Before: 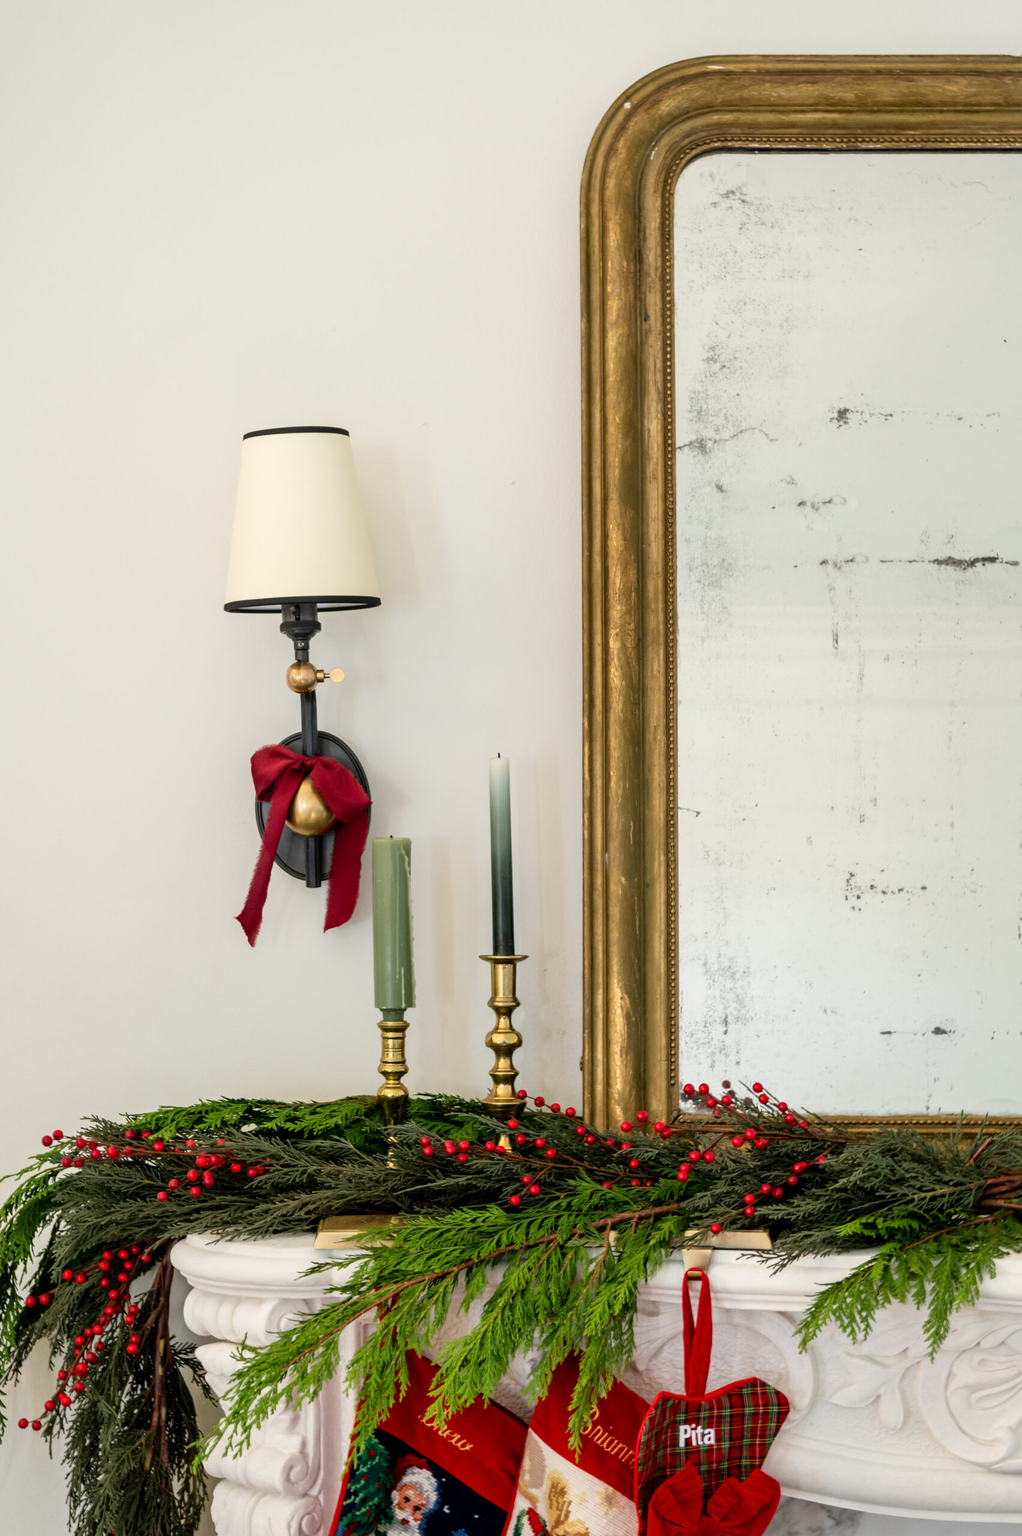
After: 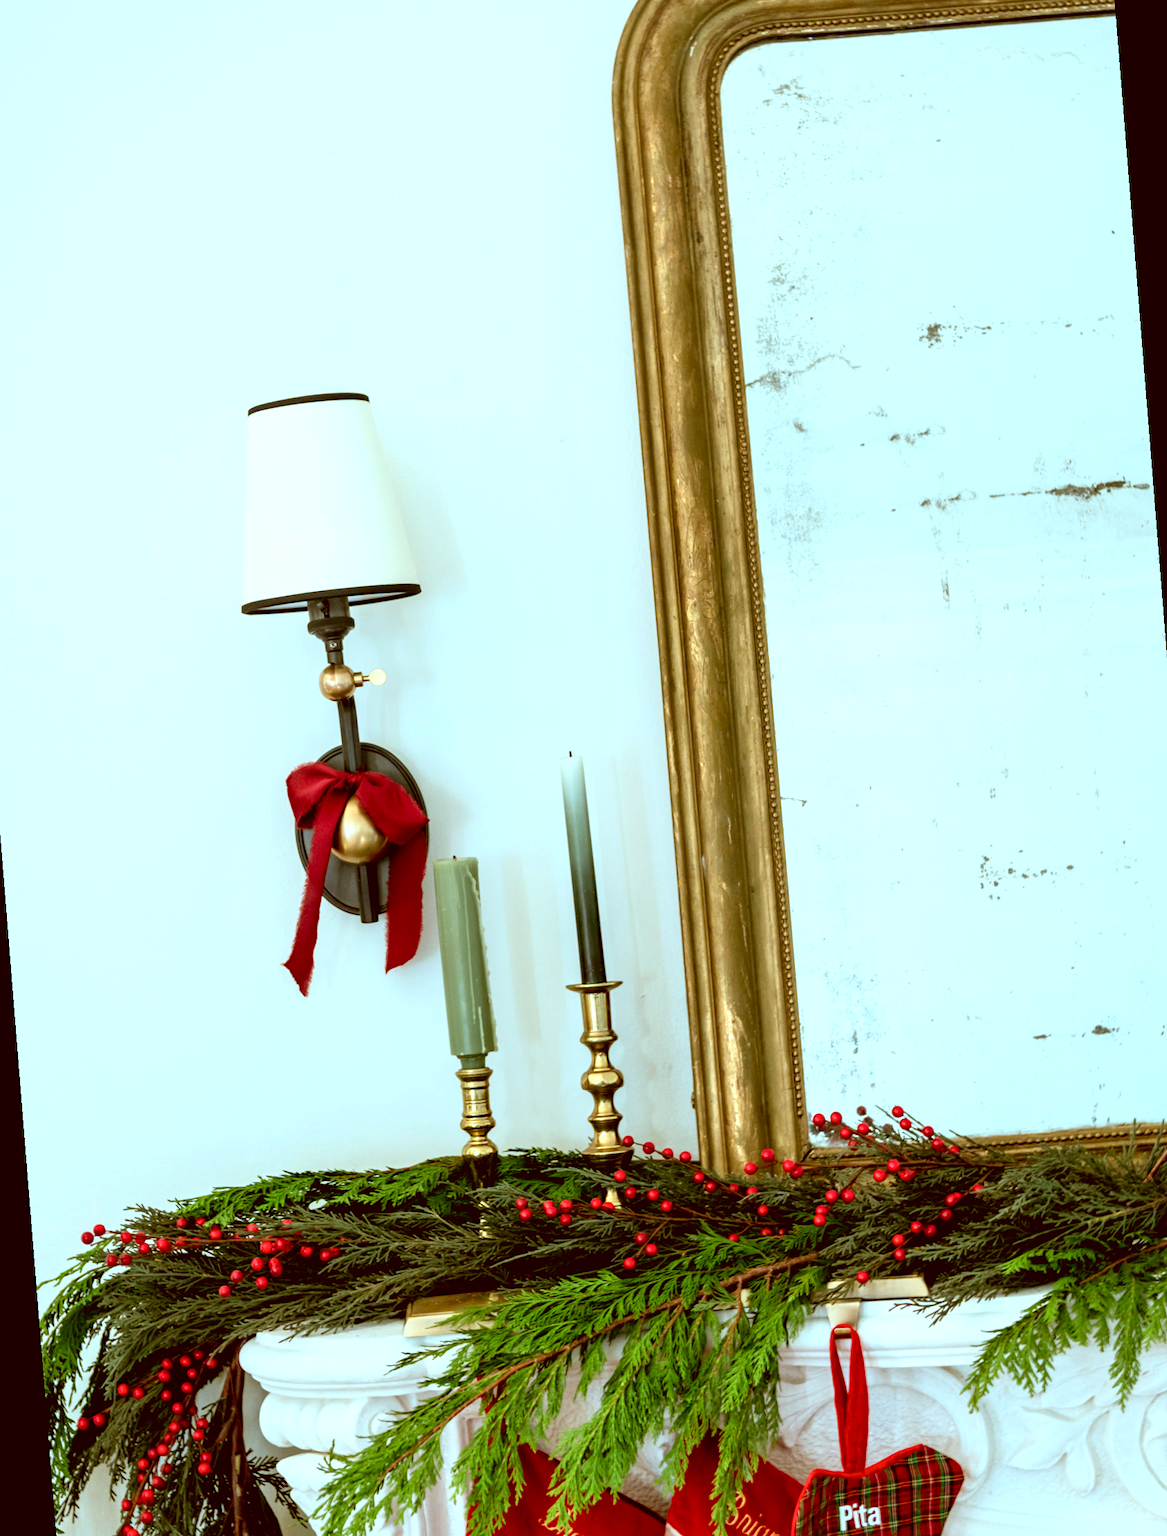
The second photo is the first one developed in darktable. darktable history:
color balance rgb: shadows lift › chroma 3.88%, shadows lift › hue 88.52°, power › hue 214.65°, global offset › chroma 0.1%, global offset › hue 252.4°, contrast 4.45%
rotate and perspective: rotation -4.57°, crop left 0.054, crop right 0.944, crop top 0.087, crop bottom 0.914
exposure: black level correction 0.005, exposure 0.417 EV, compensate highlight preservation false
color correction: highlights a* -14.62, highlights b* -16.22, shadows a* 10.12, shadows b* 29.4
